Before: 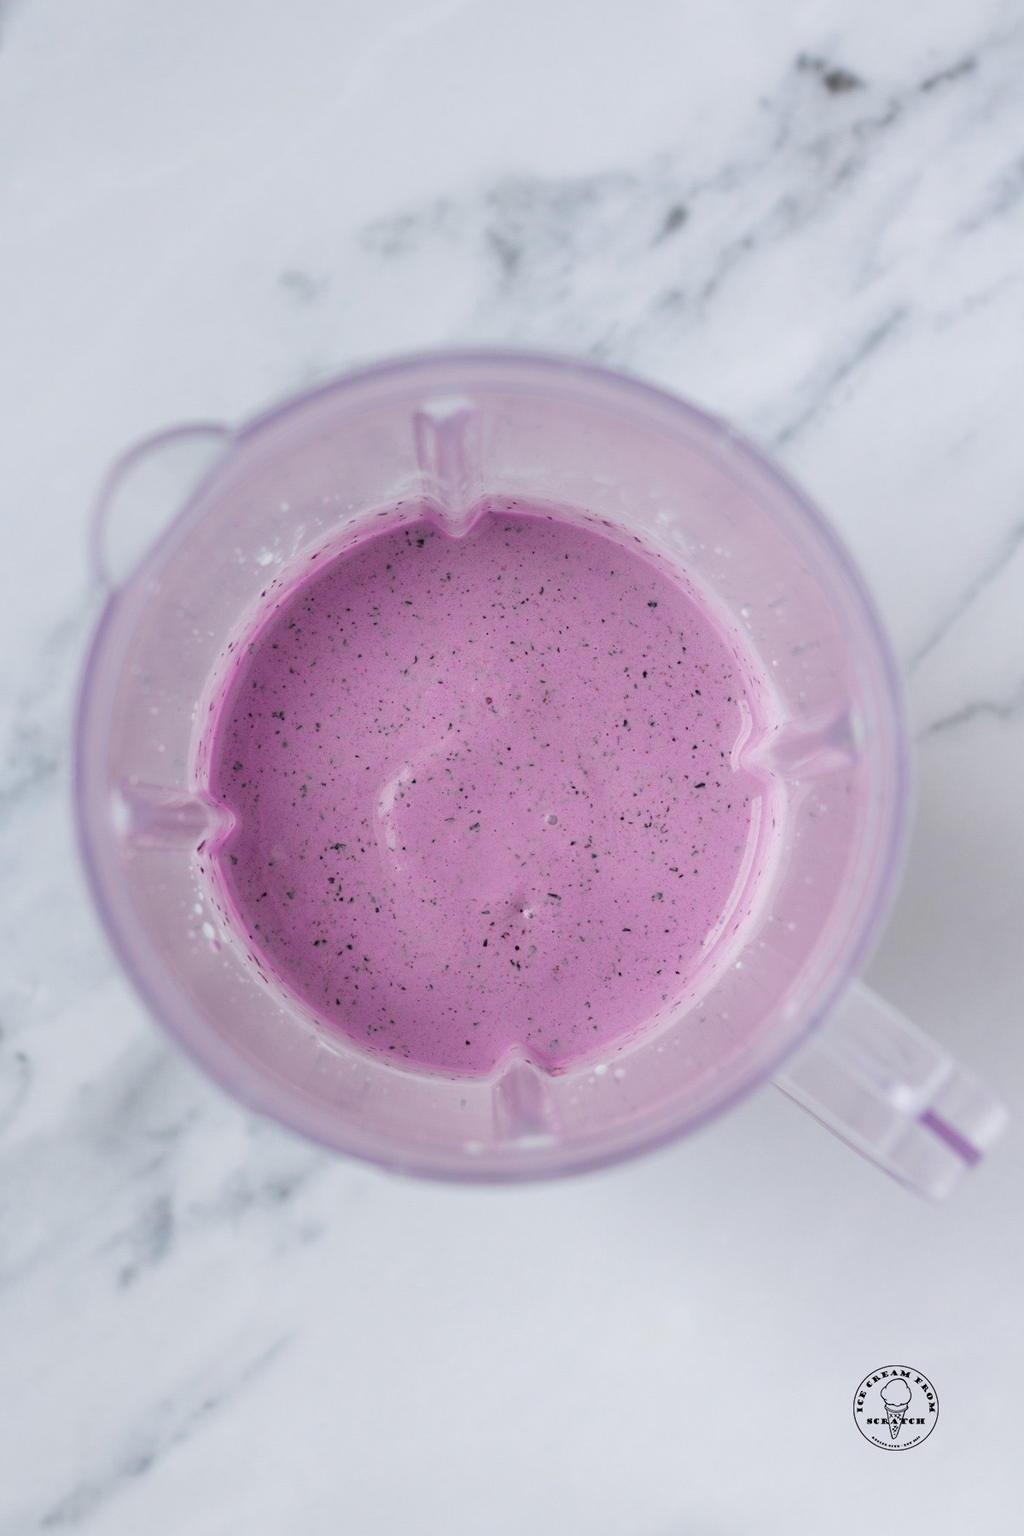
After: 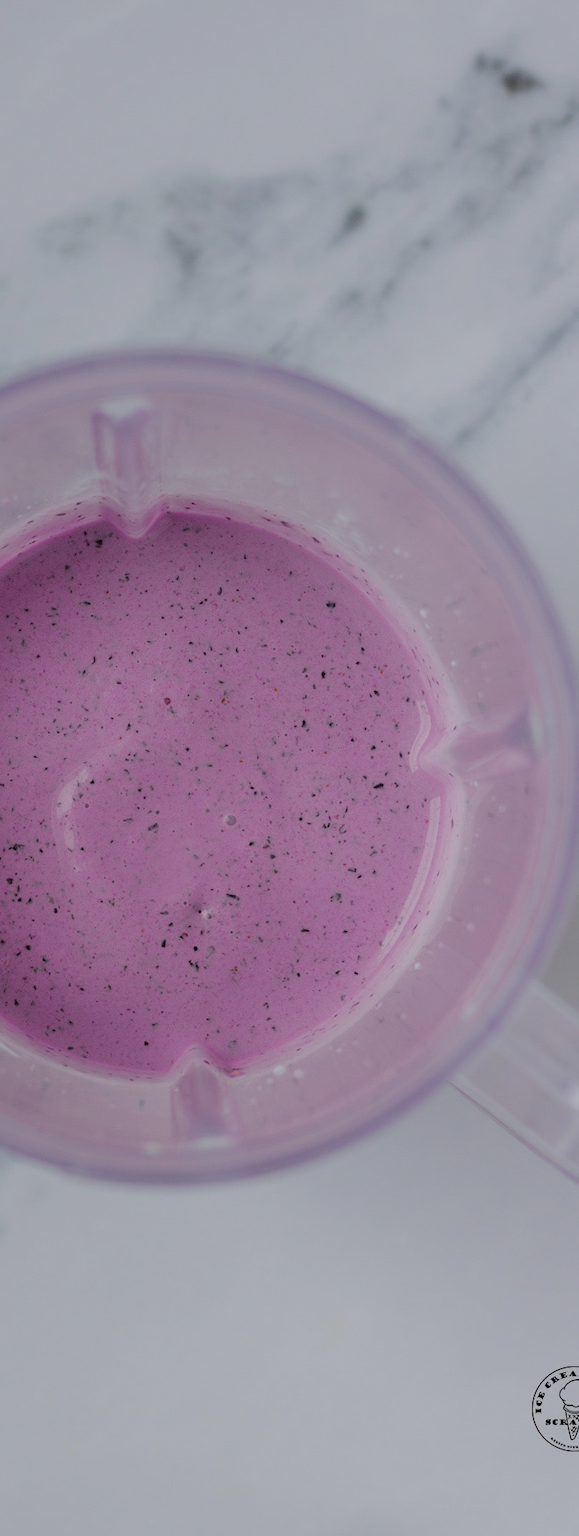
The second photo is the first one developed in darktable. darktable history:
filmic rgb: black relative exposure -16 EV, white relative exposure 2.93 EV, hardness 10.04, color science v6 (2022)
contrast brightness saturation: contrast 0.07, brightness 0.08, saturation 0.18
crop: left 31.458%, top 0%, right 11.876%
exposure: exposure -1 EV, compensate highlight preservation false
